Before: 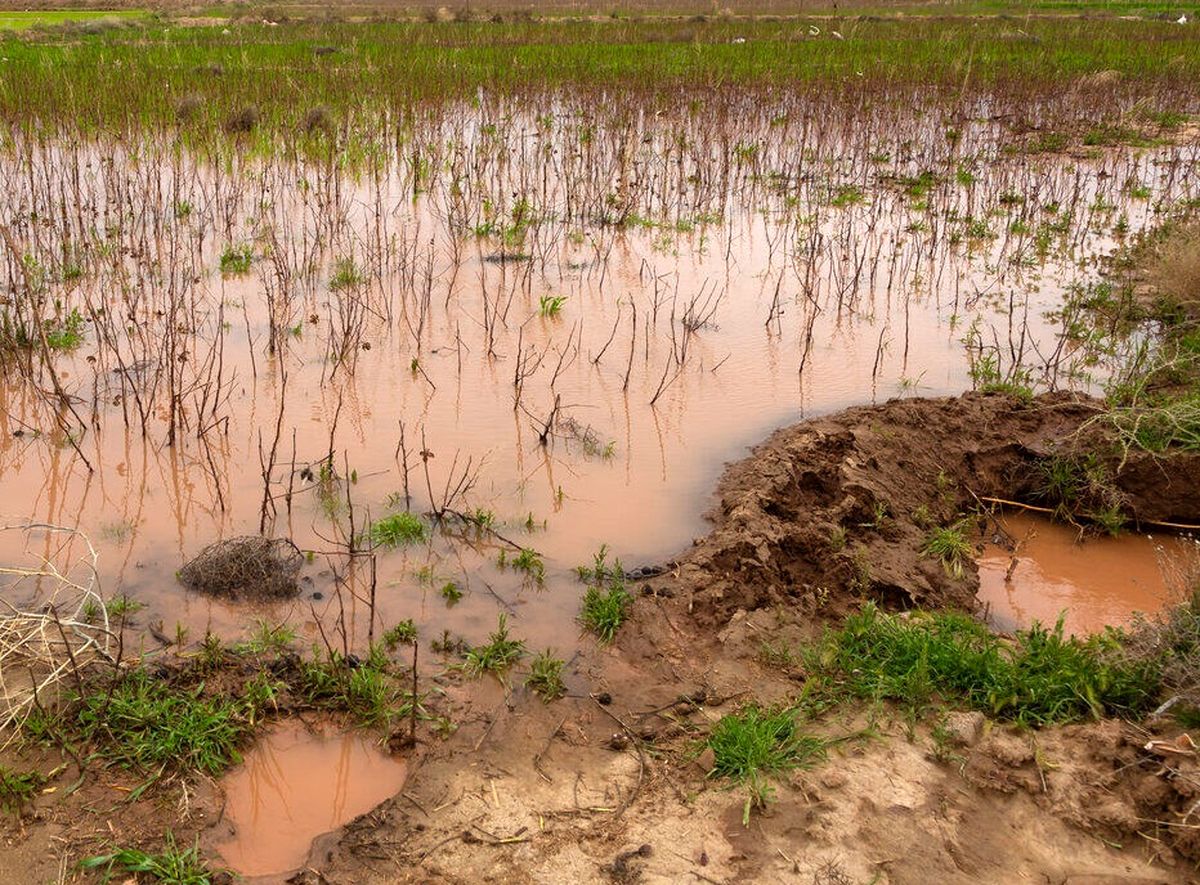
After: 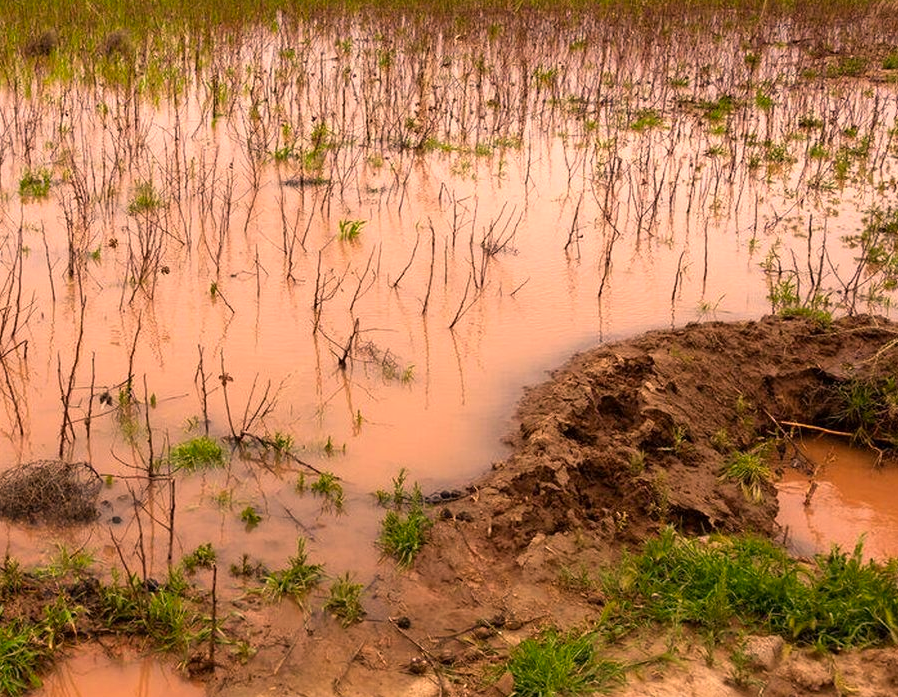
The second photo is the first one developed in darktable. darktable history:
crop: left 16.768%, top 8.653%, right 8.362%, bottom 12.485%
color correction: highlights a* 17.88, highlights b* 18.79
